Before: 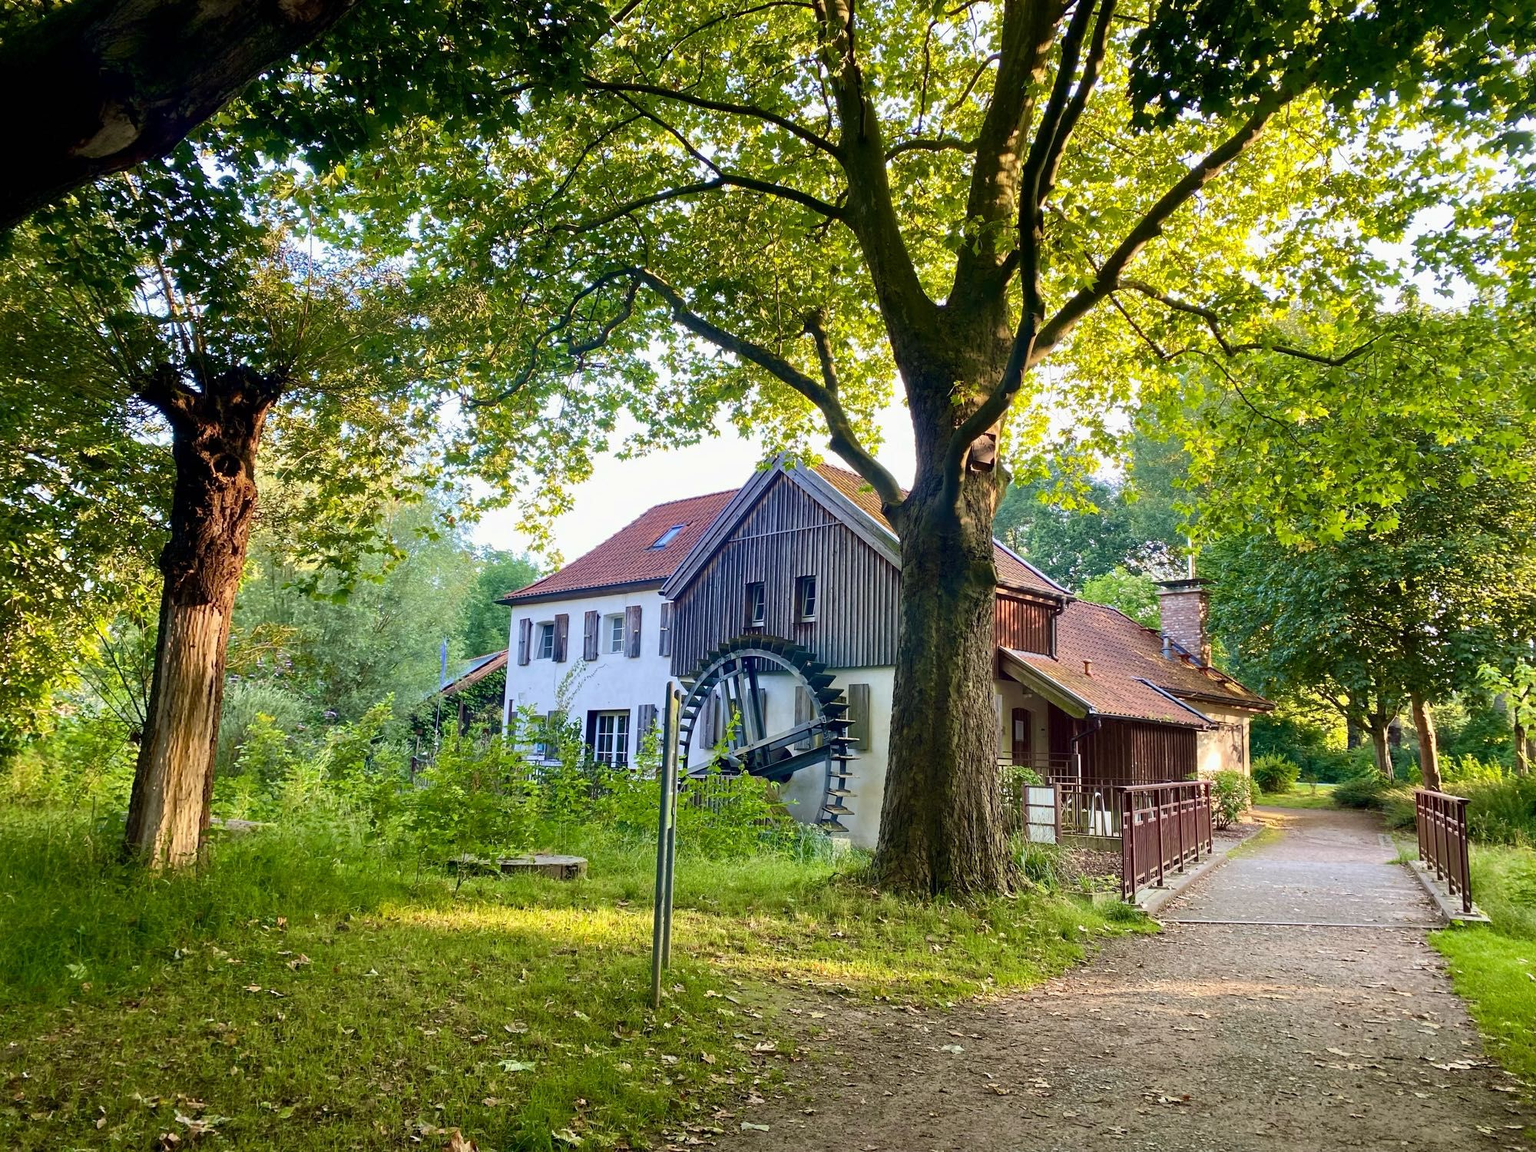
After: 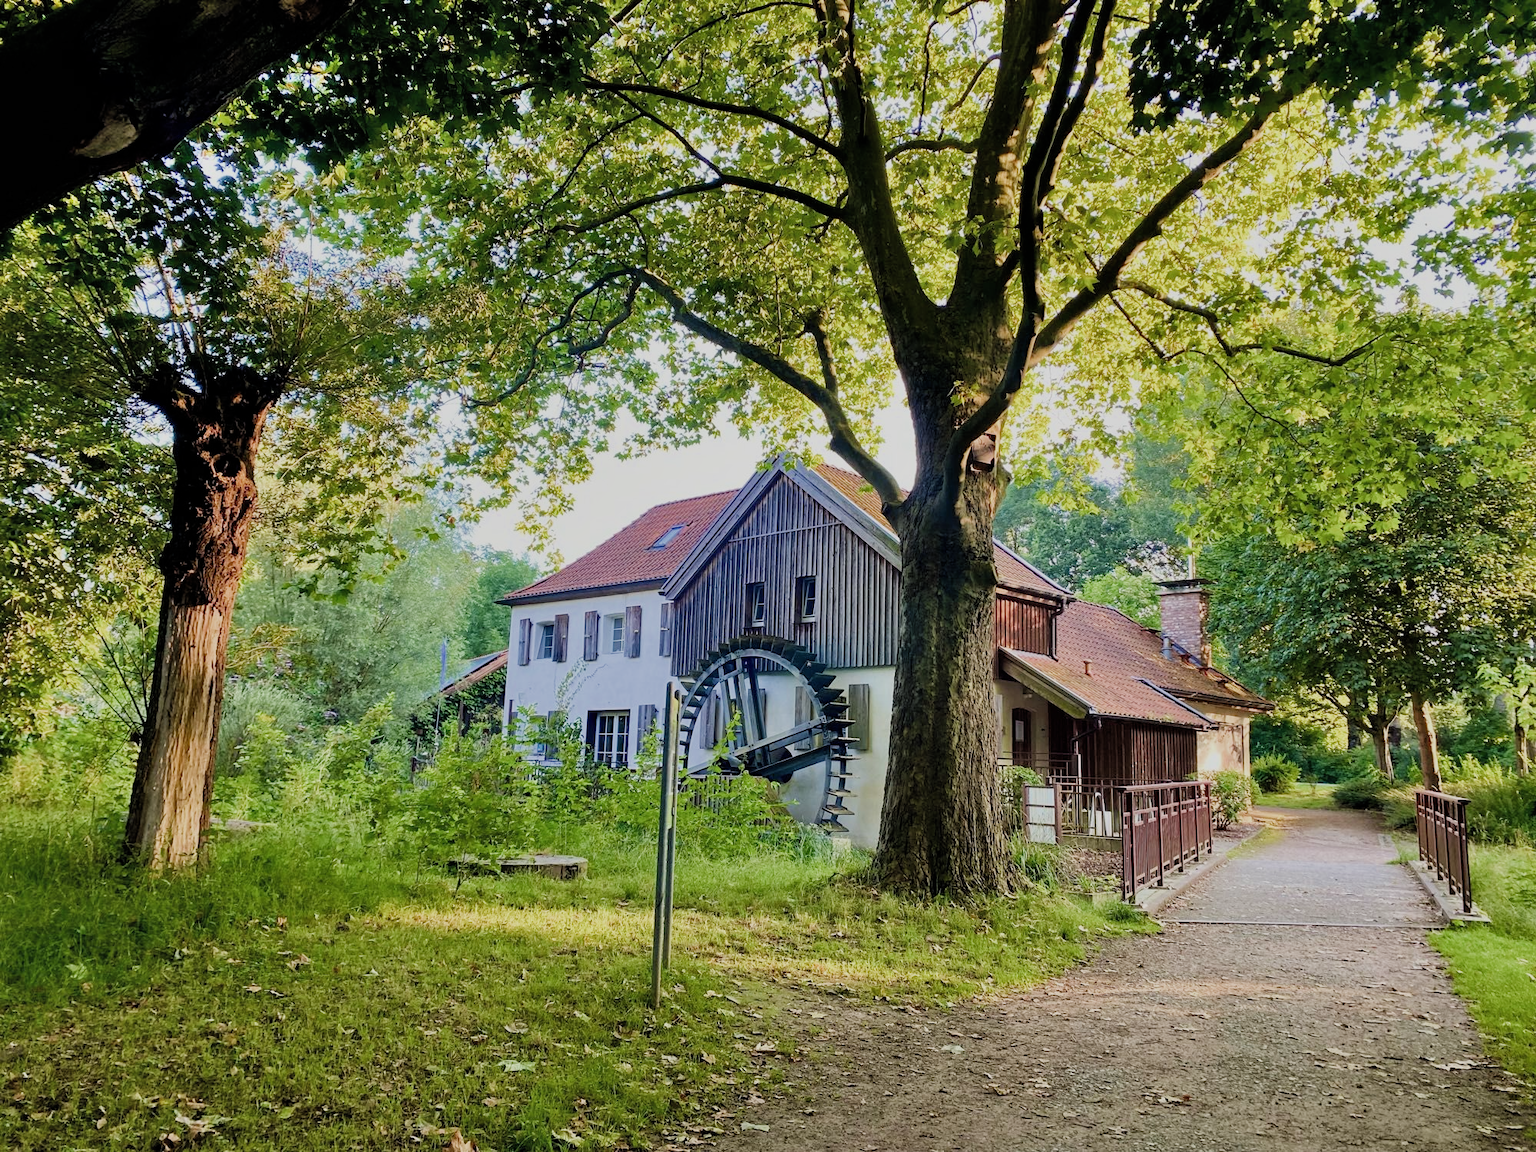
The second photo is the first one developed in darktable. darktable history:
filmic rgb: black relative exposure -8.34 EV, white relative exposure 4.69 EV, hardness 3.81, add noise in highlights 0.001, preserve chrominance max RGB, color science v3 (2019), use custom middle-gray values true, contrast in highlights soft
shadows and highlights: soften with gaussian
exposure: exposure 0.126 EV, compensate highlight preservation false
